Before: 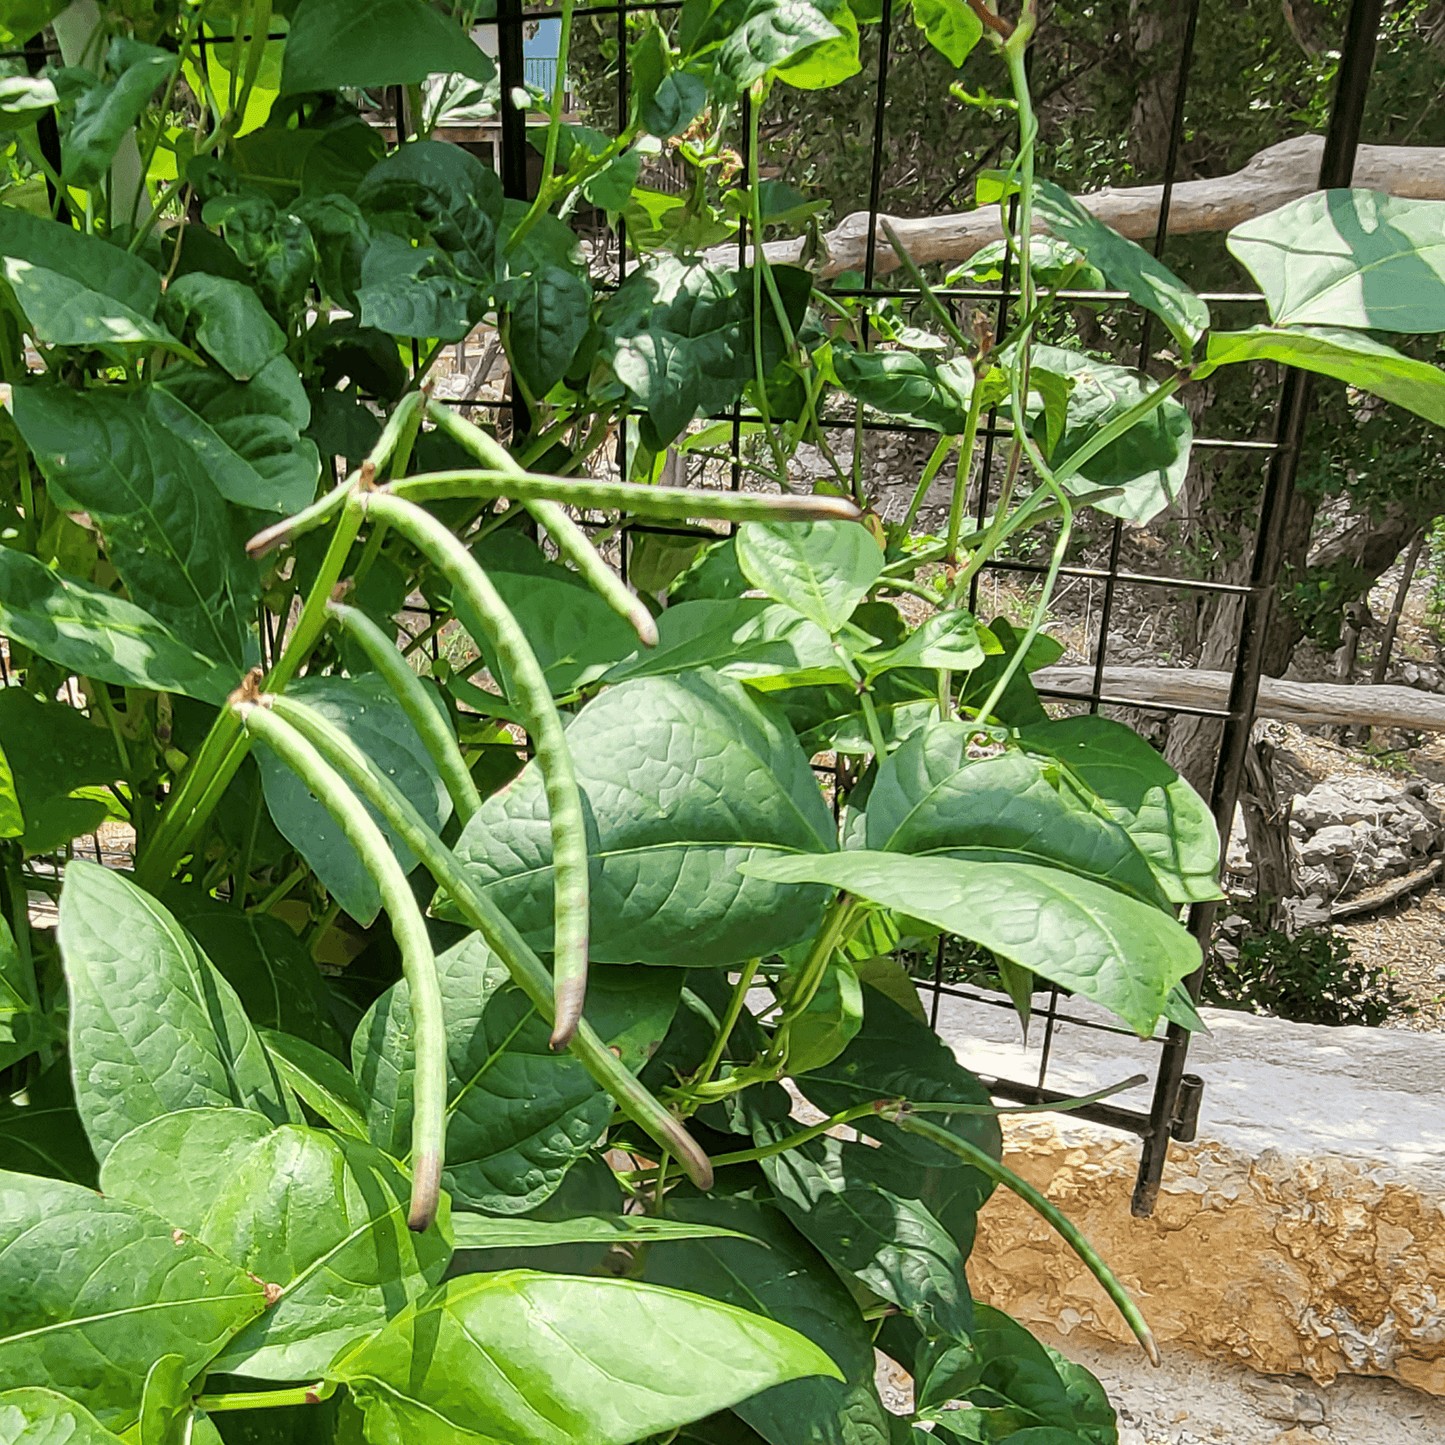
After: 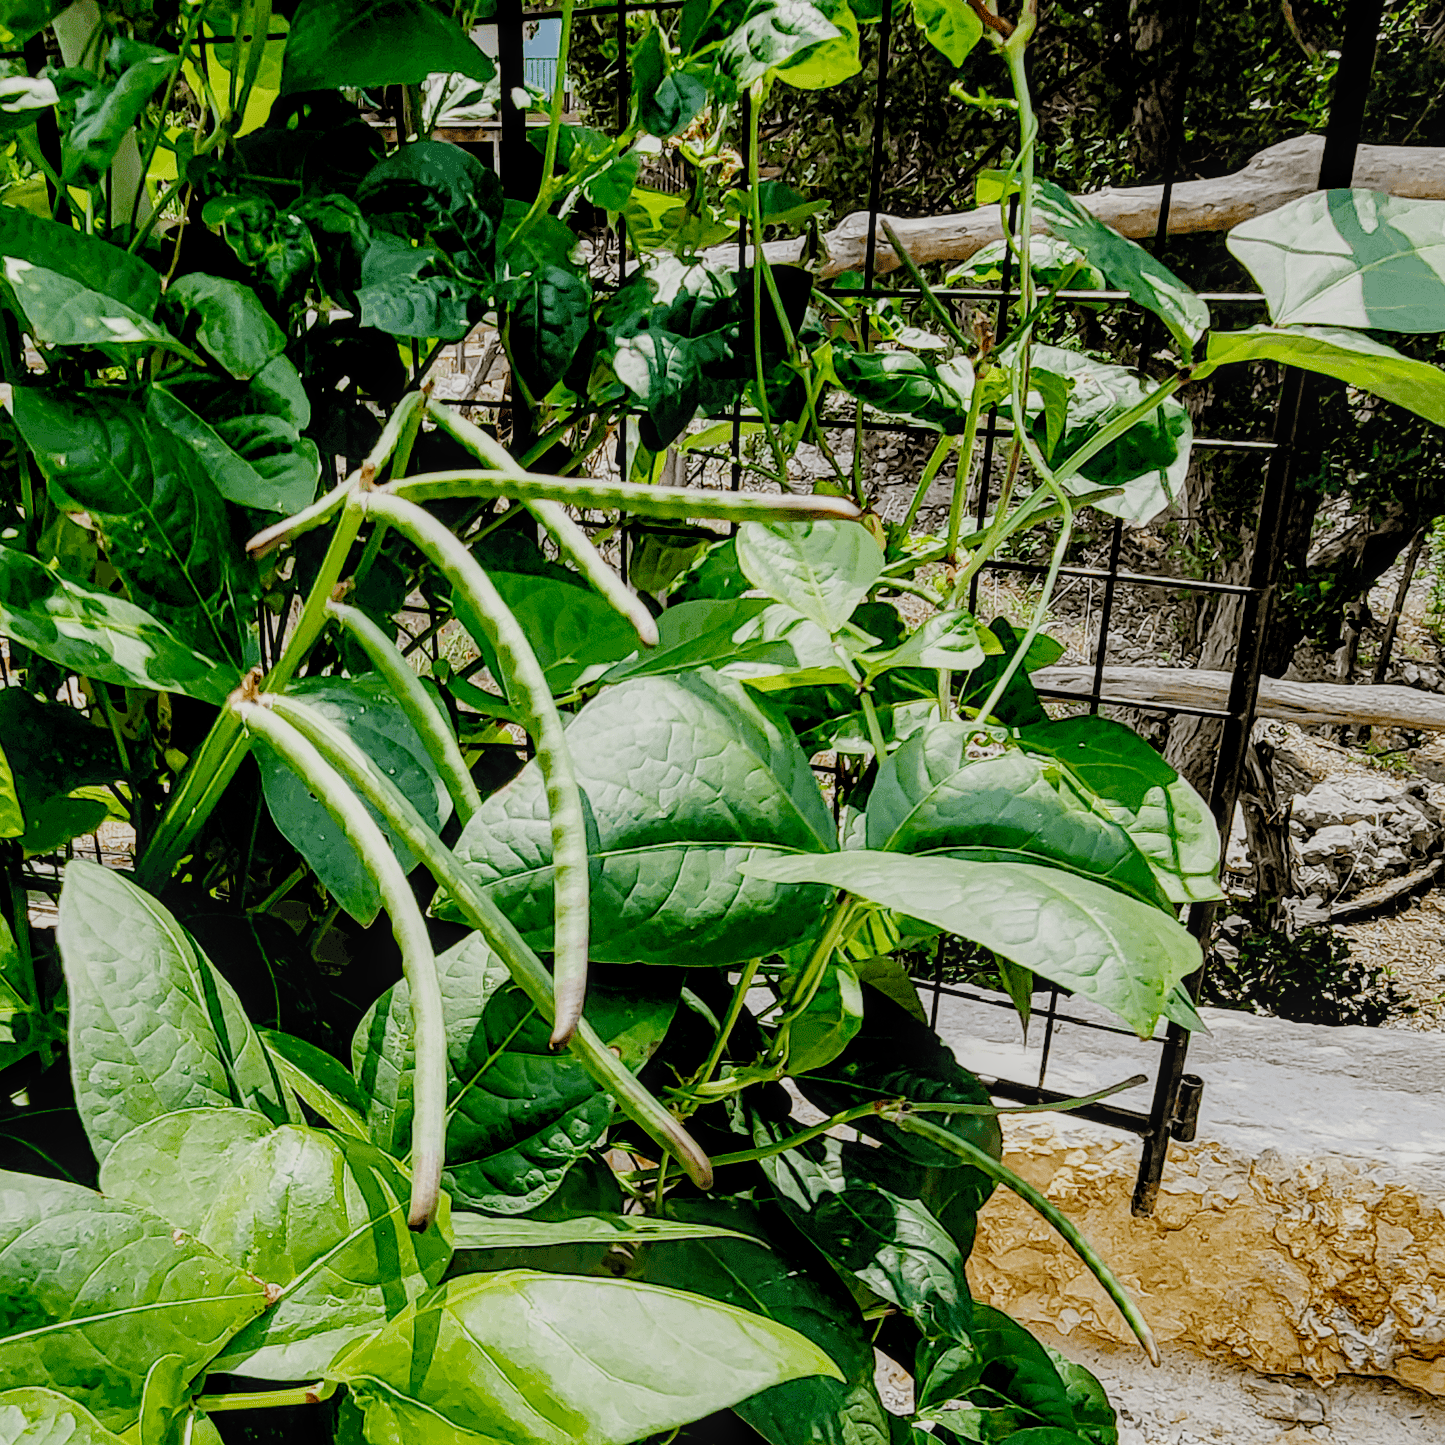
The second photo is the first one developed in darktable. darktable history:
filmic rgb: black relative exposure -2.85 EV, white relative exposure 4.56 EV, hardness 1.77, contrast 1.25, preserve chrominance no, color science v5 (2021)
local contrast: on, module defaults
